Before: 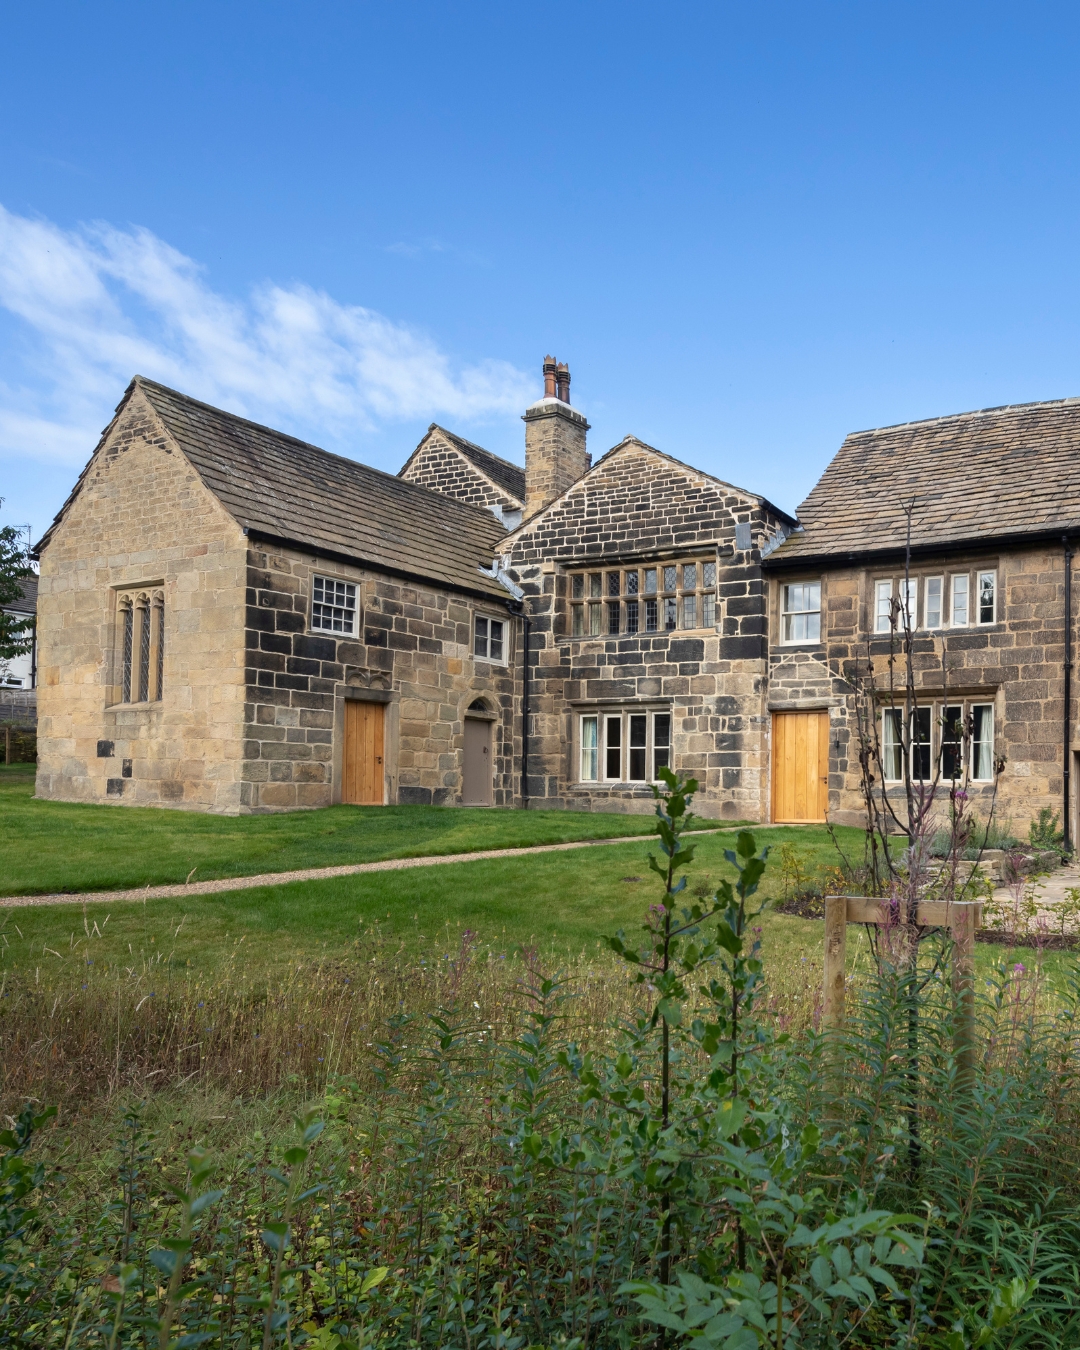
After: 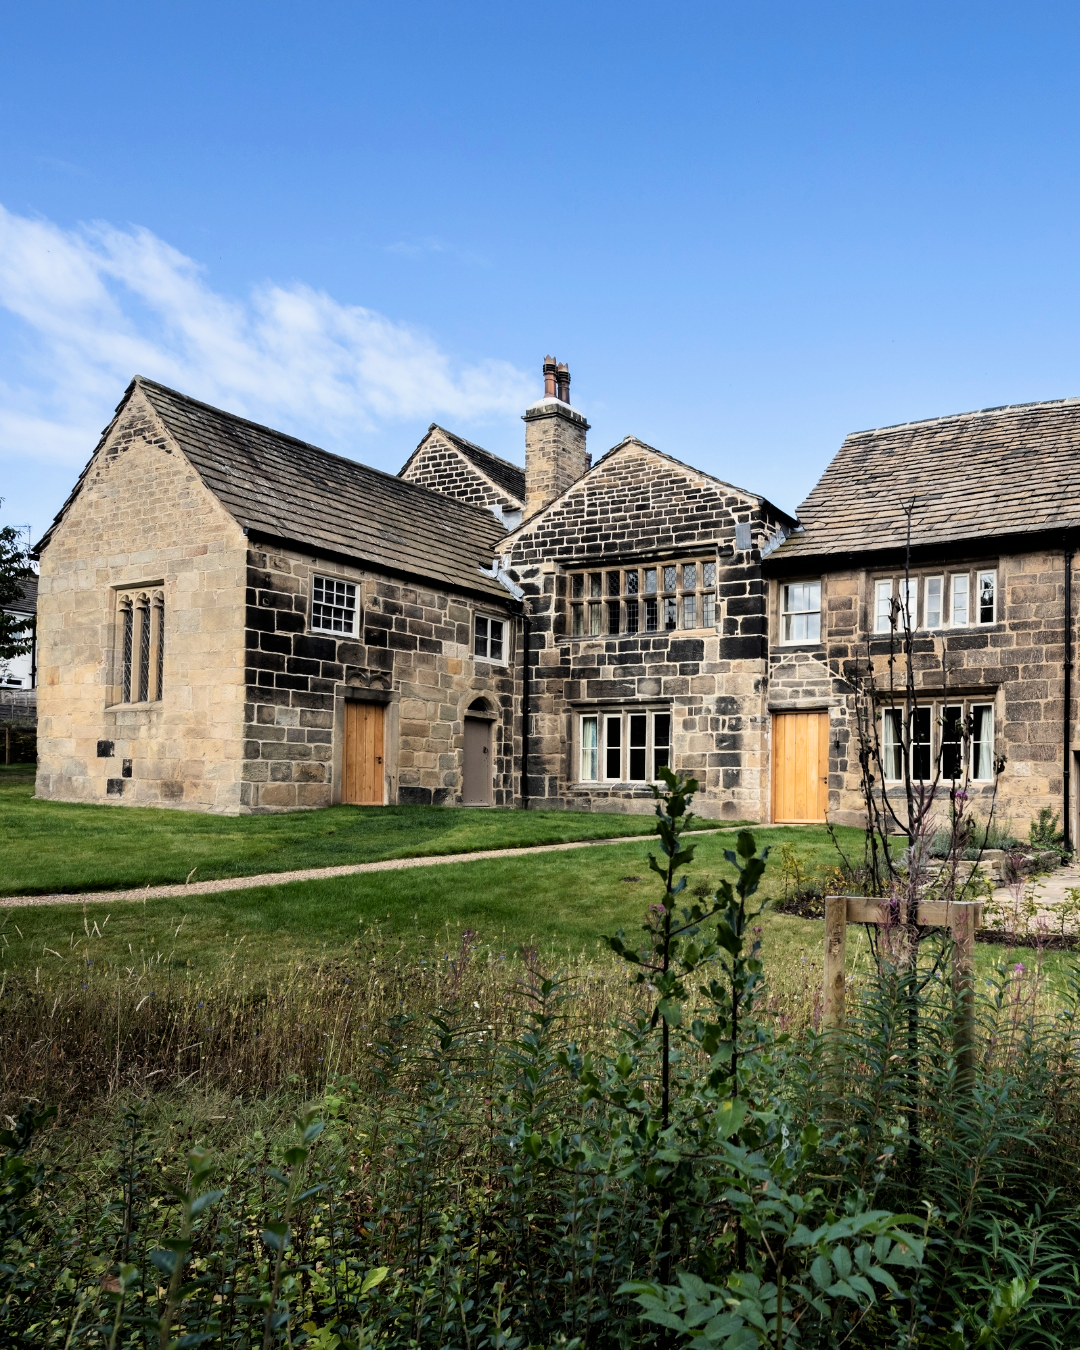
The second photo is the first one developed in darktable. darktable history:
filmic rgb: black relative exposure -5.42 EV, white relative exposure 2.88 EV, threshold 3.03 EV, dynamic range scaling -37.95%, hardness 3.99, contrast 1.591, highlights saturation mix -0.527%, enable highlight reconstruction true
